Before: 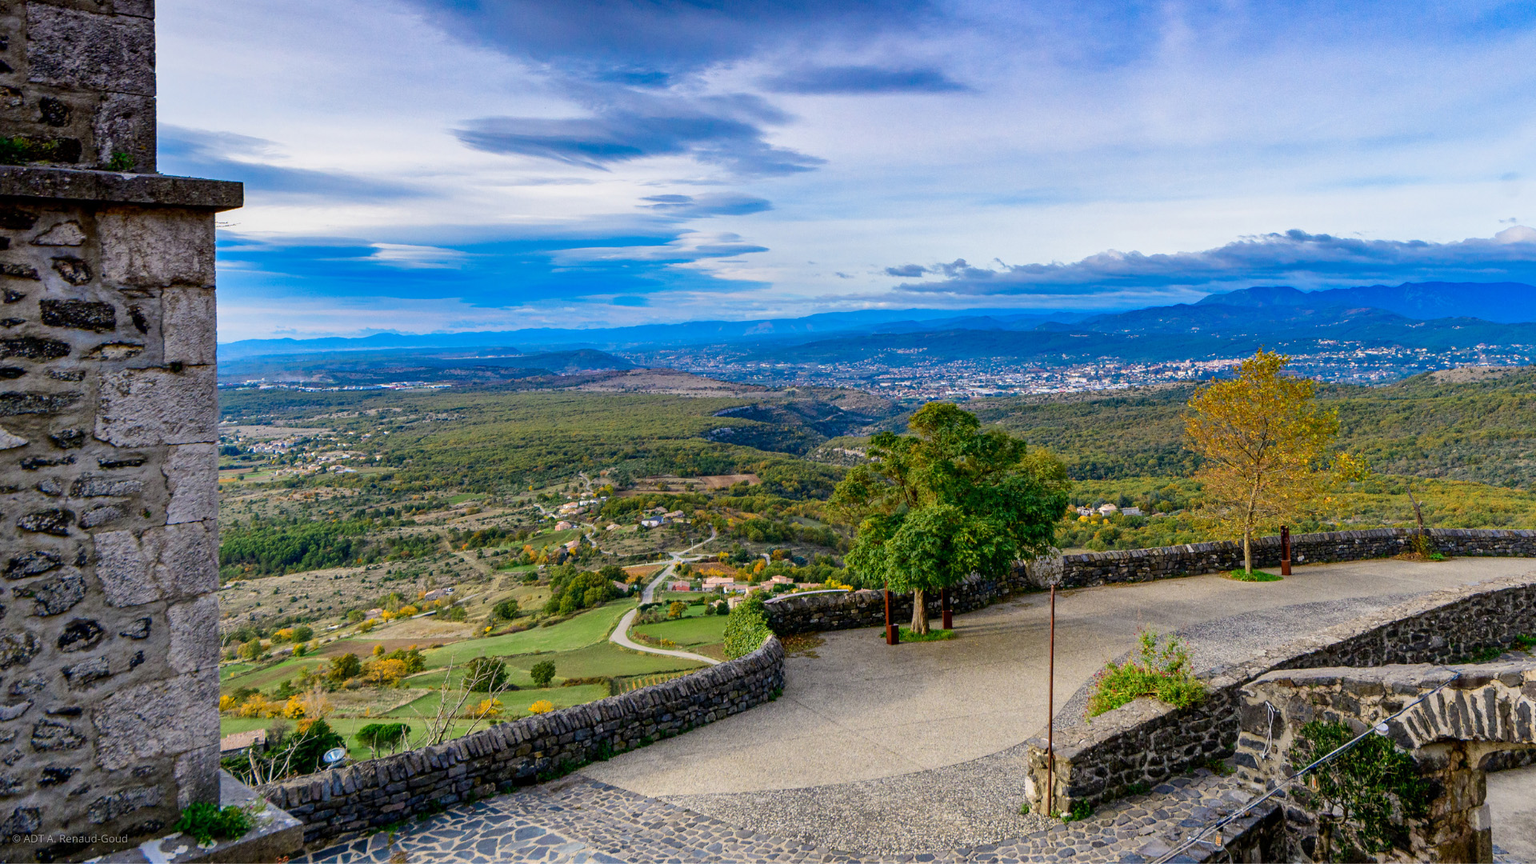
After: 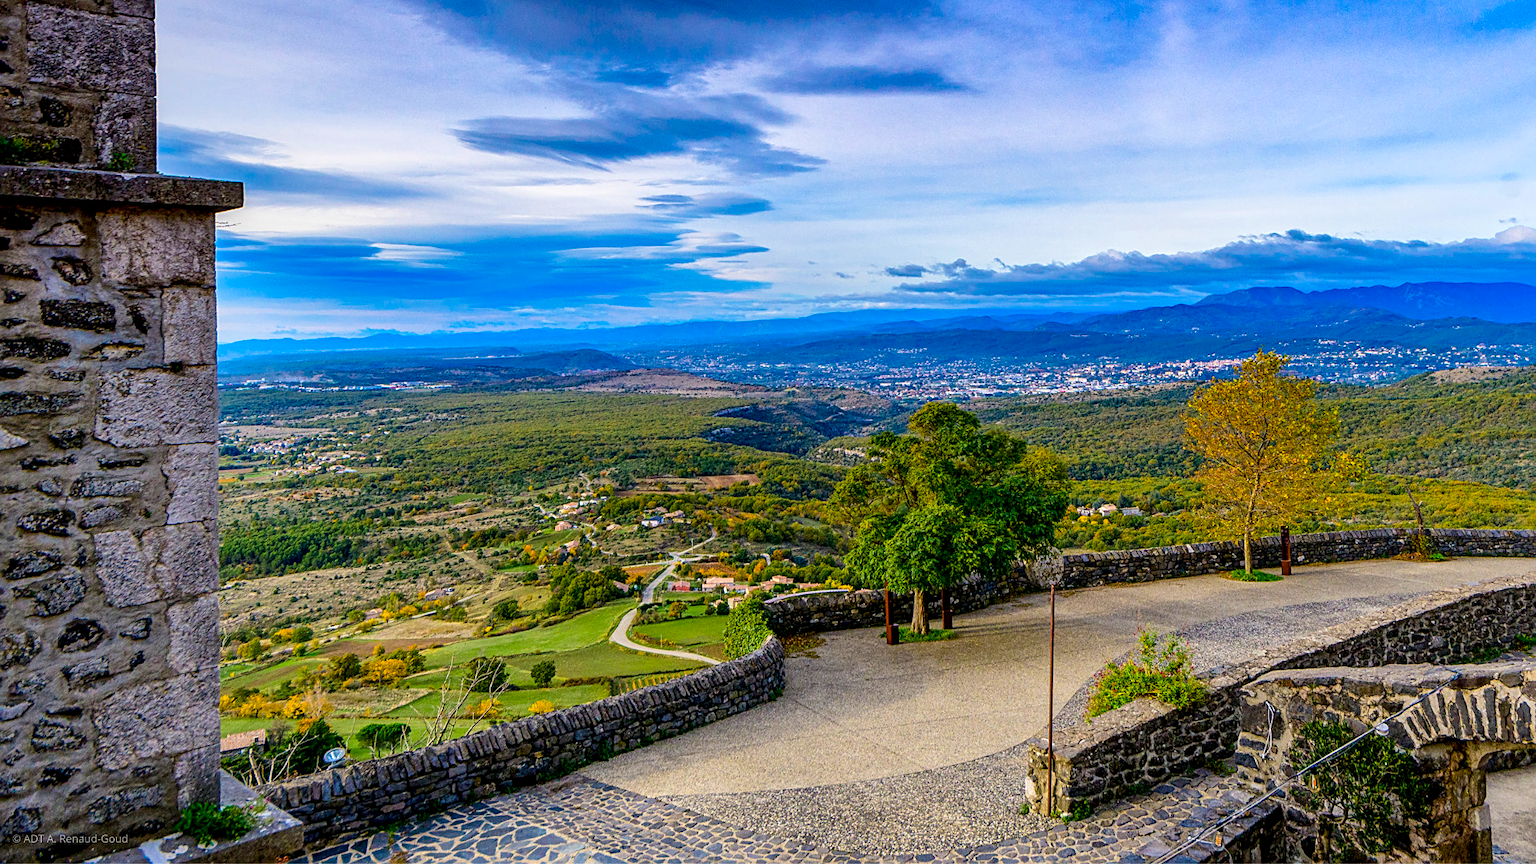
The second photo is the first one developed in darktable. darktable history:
sharpen: on, module defaults
velvia: strength 15%
local contrast: on, module defaults
color balance rgb: perceptual saturation grading › global saturation 25%, global vibrance 20%
